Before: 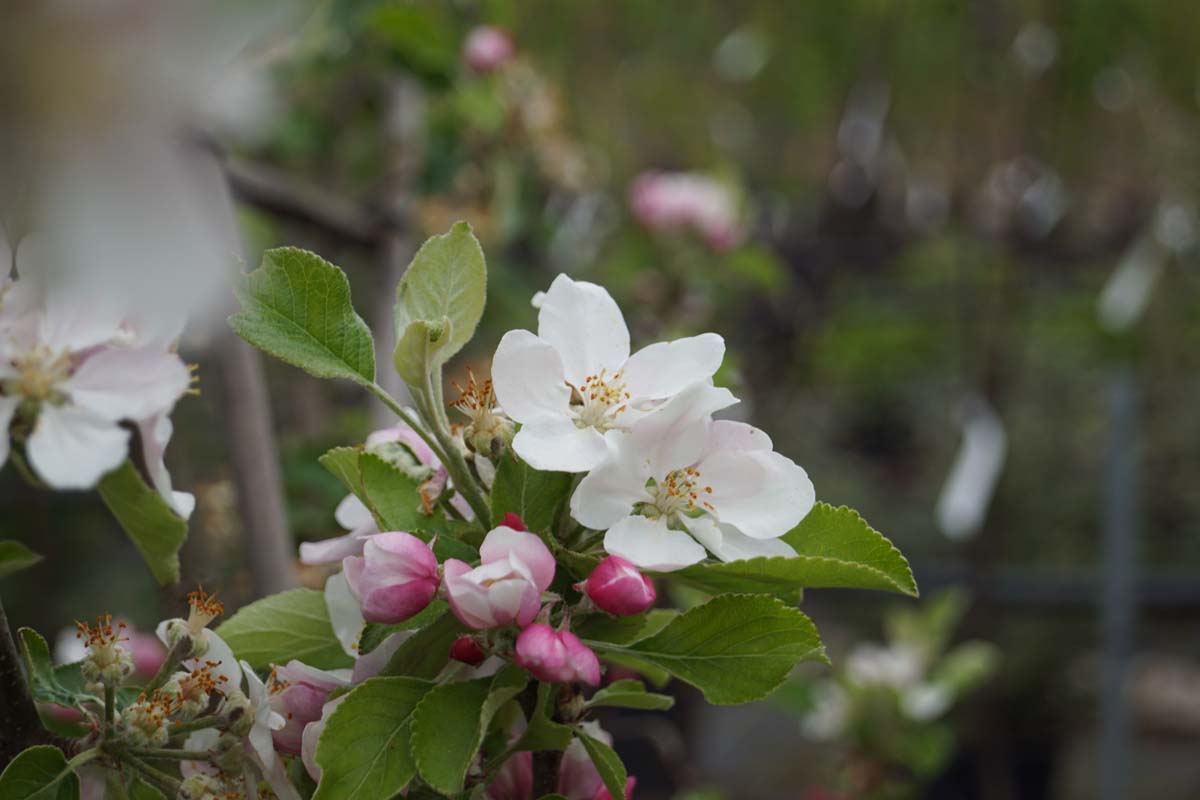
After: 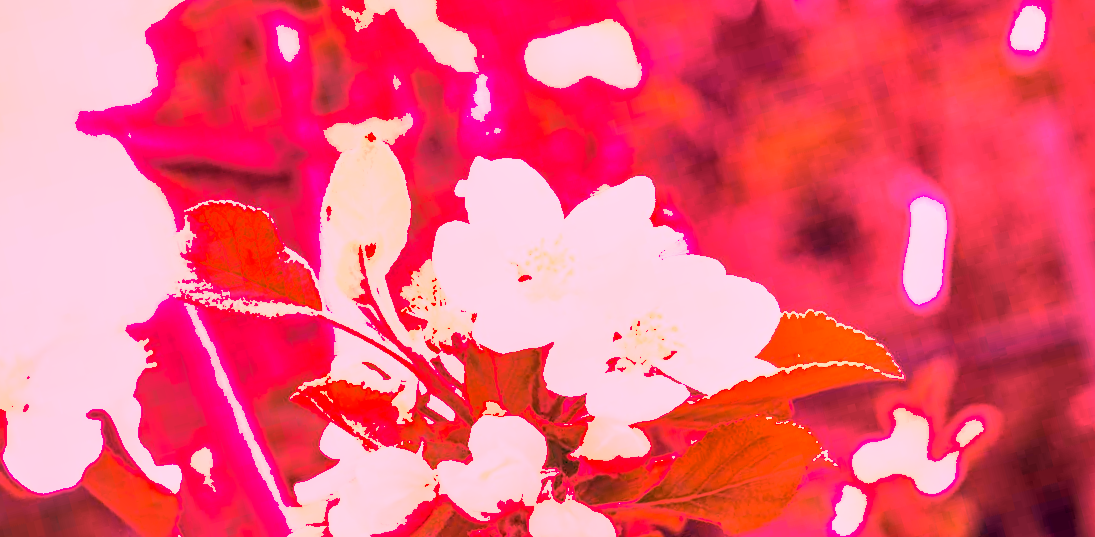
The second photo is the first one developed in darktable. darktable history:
white balance: red 4.26, blue 1.802
shadows and highlights: on, module defaults
local contrast: on, module defaults
rotate and perspective: rotation -14.8°, crop left 0.1, crop right 0.903, crop top 0.25, crop bottom 0.748
